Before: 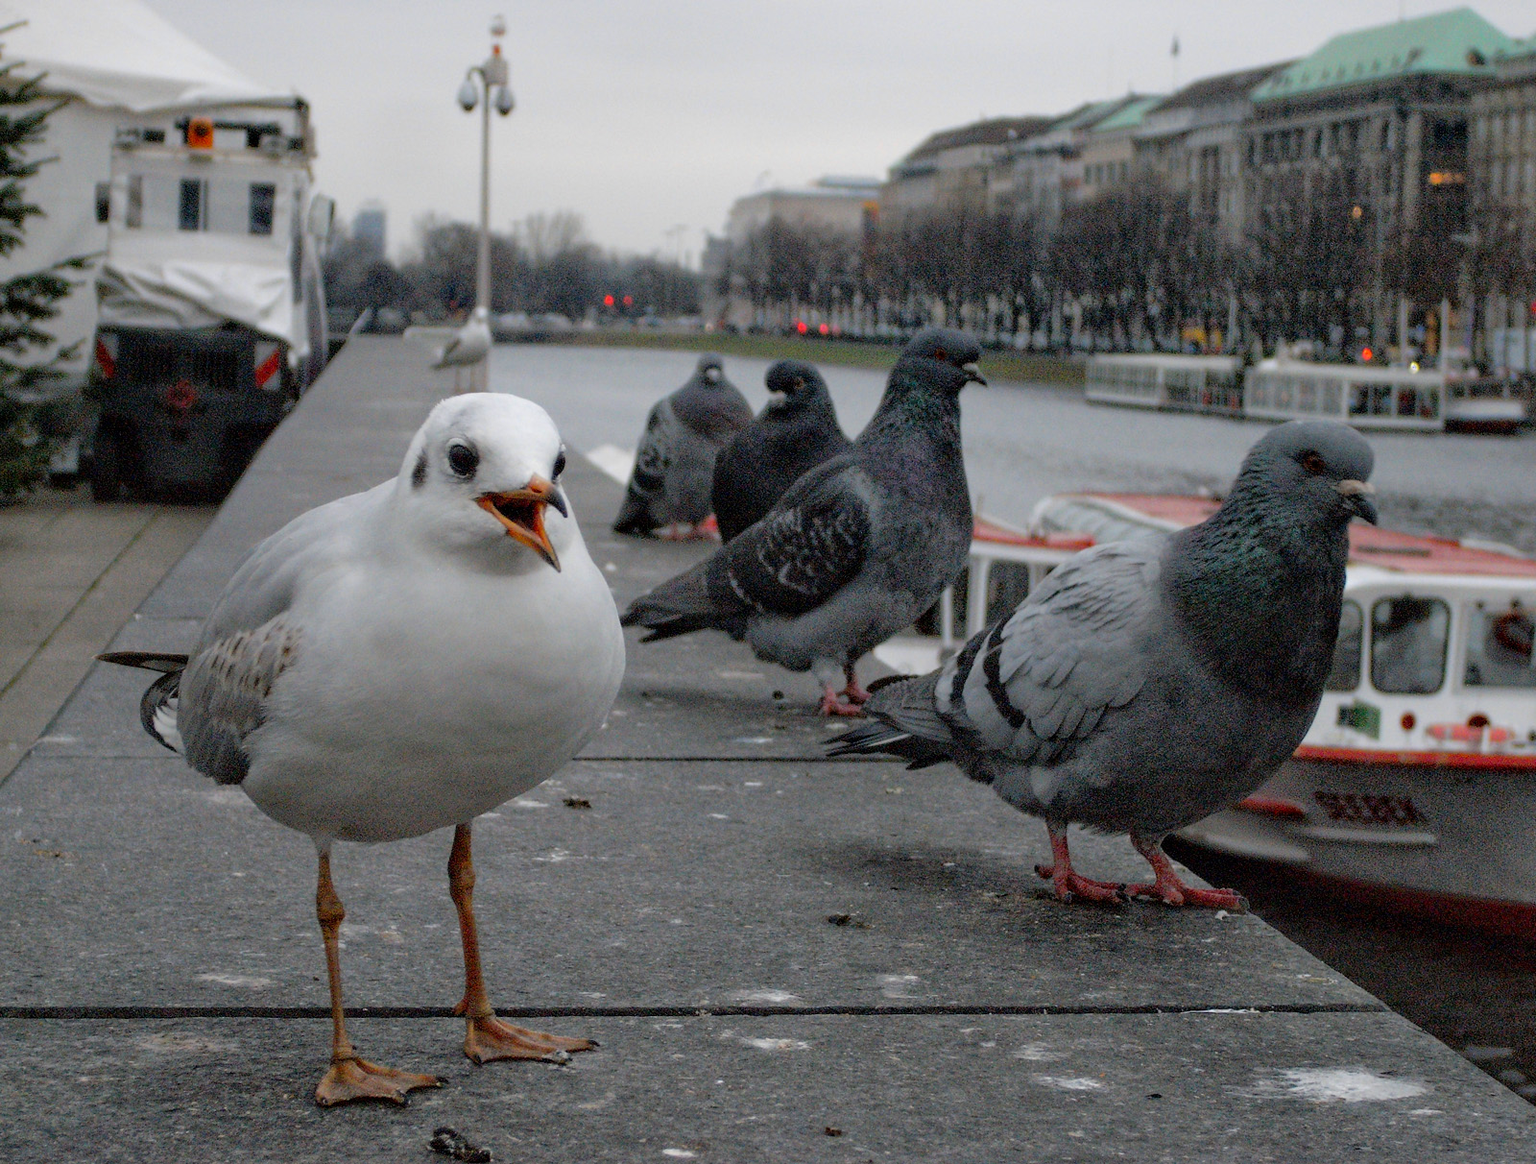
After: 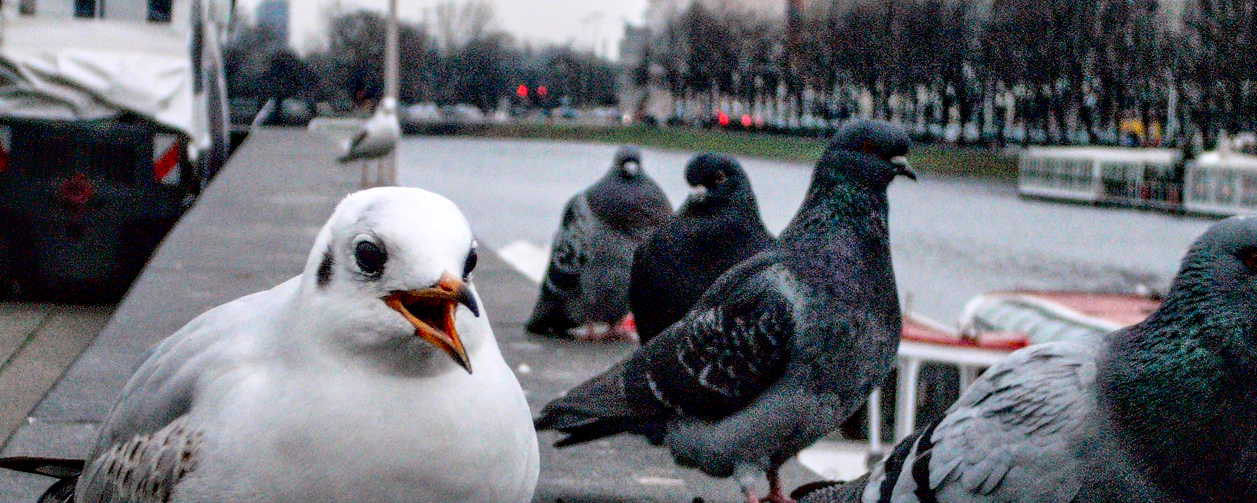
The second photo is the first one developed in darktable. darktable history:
local contrast: detail 150%
tone curve: curves: ch0 [(0, 0.031) (0.139, 0.084) (0.311, 0.278) (0.495, 0.544) (0.718, 0.816) (0.841, 0.909) (1, 0.967)]; ch1 [(0, 0) (0.272, 0.249) (0.388, 0.385) (0.479, 0.456) (0.495, 0.497) (0.538, 0.55) (0.578, 0.595) (0.707, 0.778) (1, 1)]; ch2 [(0, 0) (0.125, 0.089) (0.353, 0.329) (0.443, 0.408) (0.502, 0.495) (0.56, 0.553) (0.608, 0.631) (1, 1)], color space Lab, independent channels, preserve colors none
crop: left 7.036%, top 18.398%, right 14.379%, bottom 40.043%
